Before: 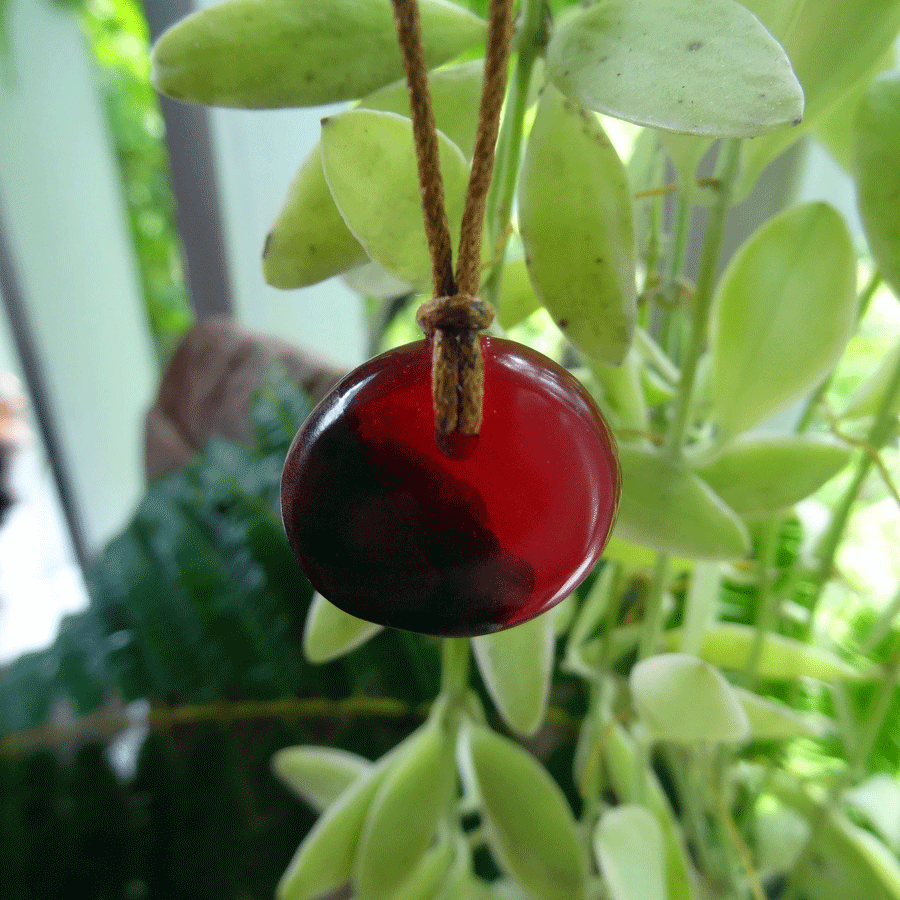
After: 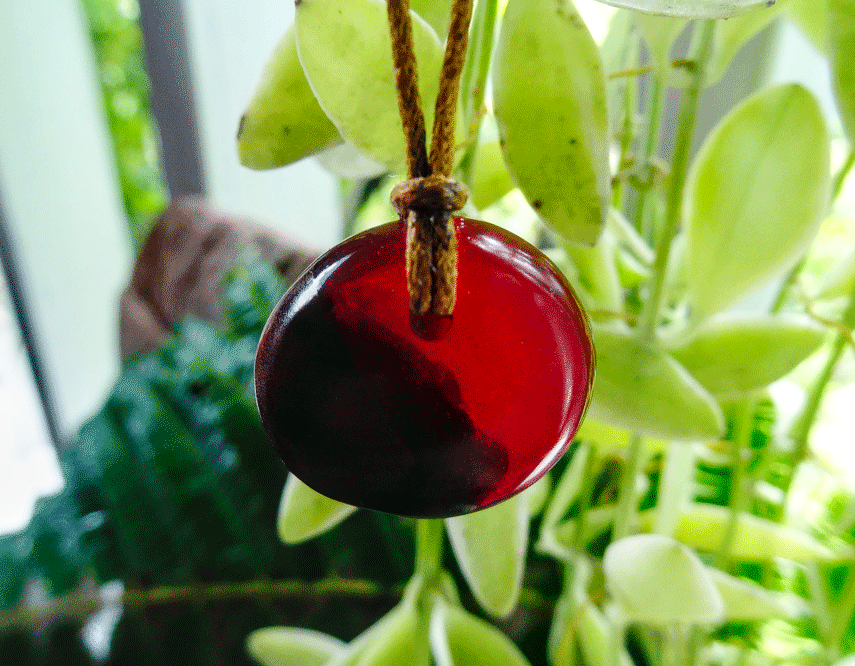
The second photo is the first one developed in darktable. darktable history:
local contrast: on, module defaults
base curve: curves: ch0 [(0, 0) (0.036, 0.025) (0.121, 0.166) (0.206, 0.329) (0.605, 0.79) (1, 1)], preserve colors none
crop and rotate: left 2.991%, top 13.302%, right 1.981%, bottom 12.636%
